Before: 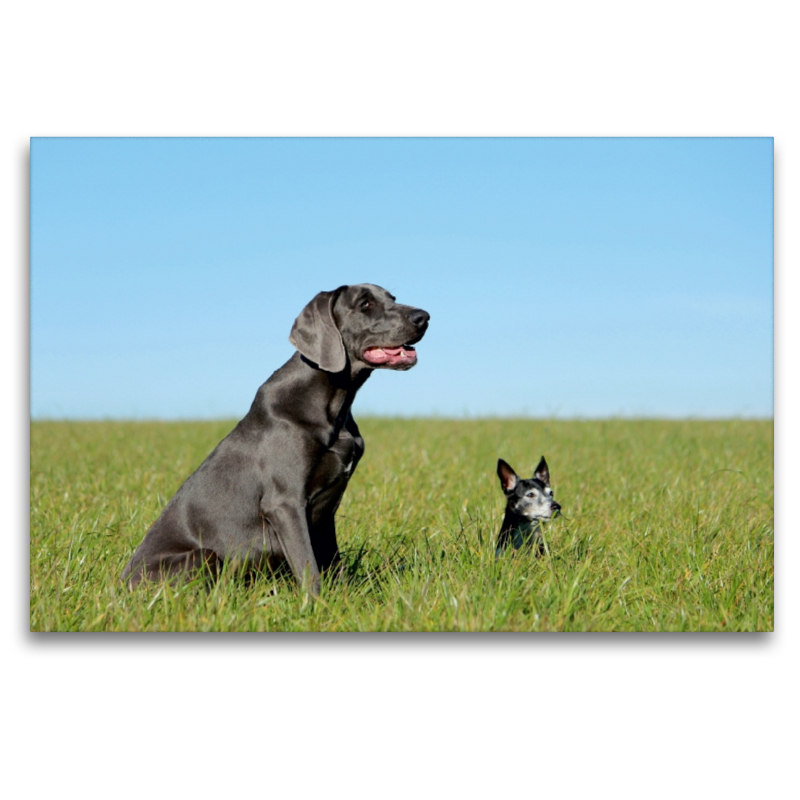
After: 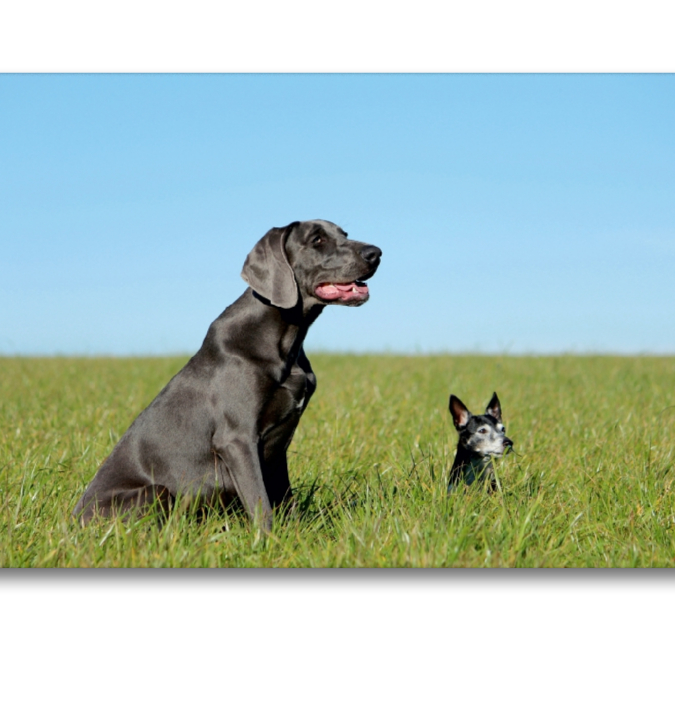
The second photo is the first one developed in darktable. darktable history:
crop: left 6.071%, top 8.11%, right 9.528%, bottom 3.904%
